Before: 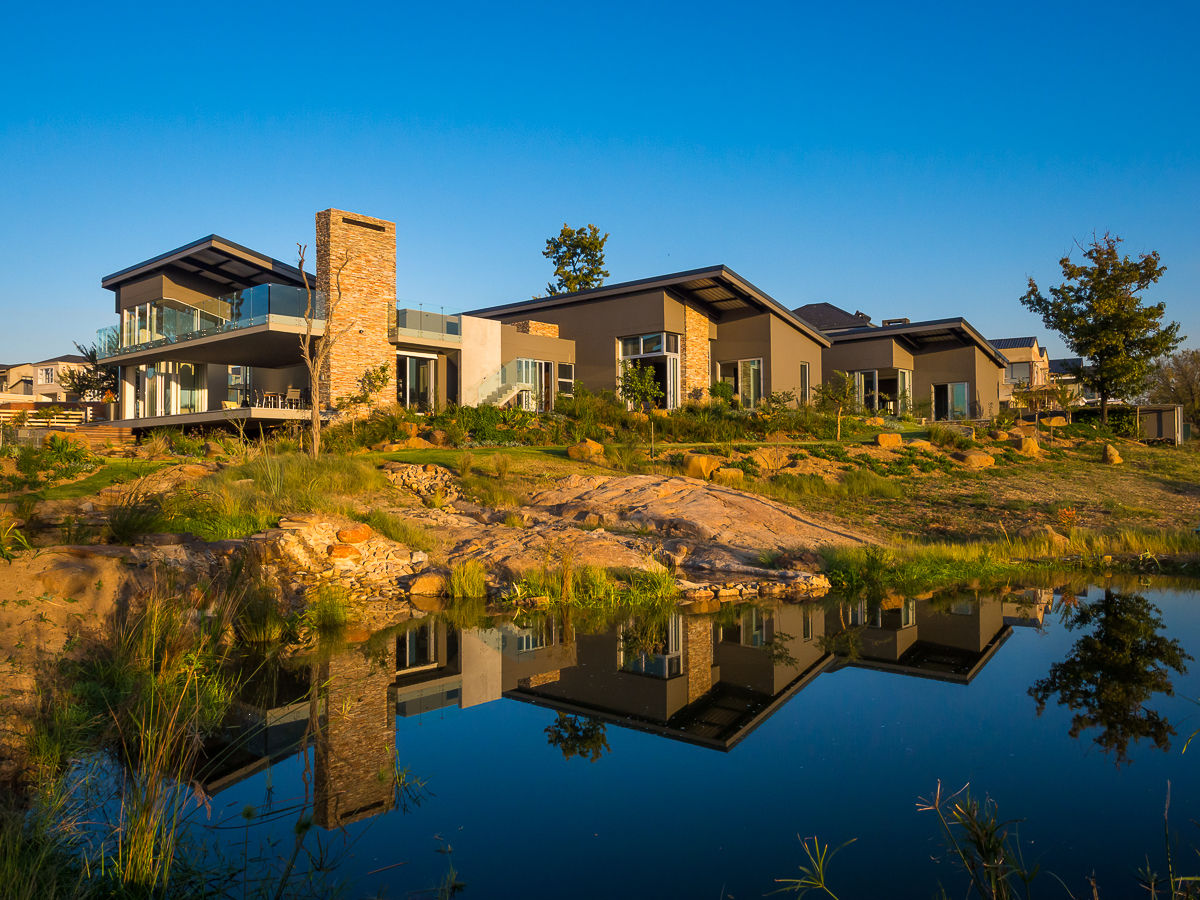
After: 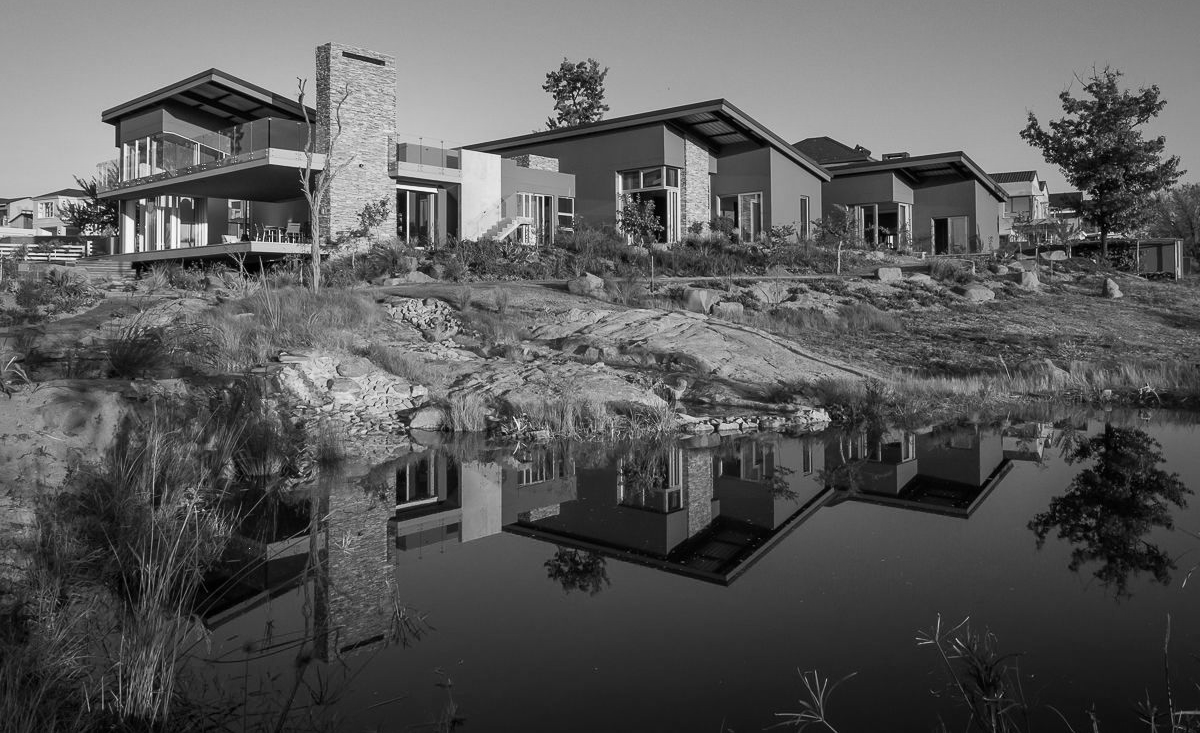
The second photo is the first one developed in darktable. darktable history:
crop and rotate: top 18.507%
monochrome: on, module defaults
